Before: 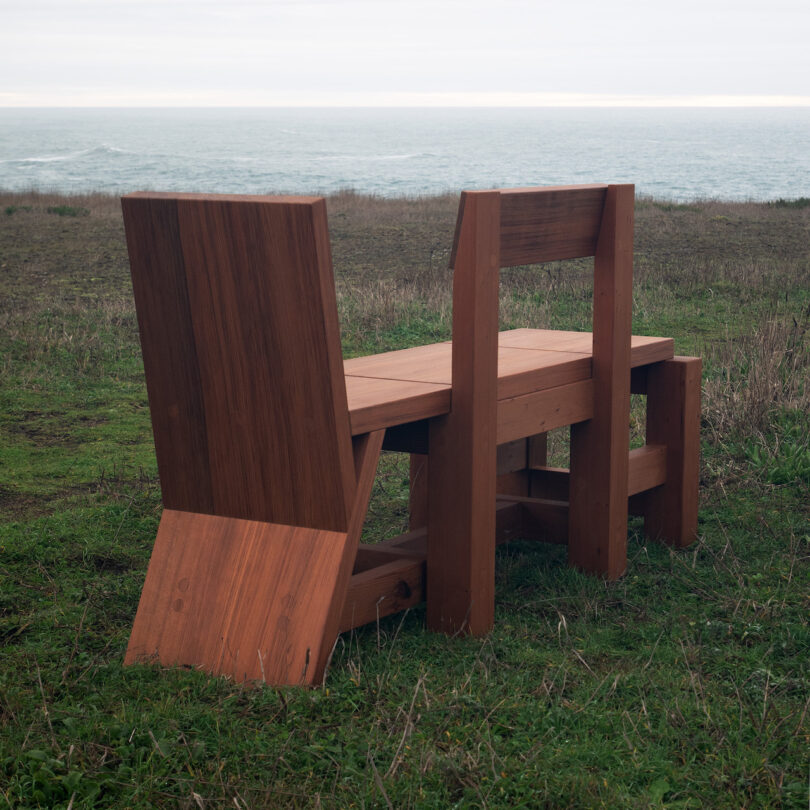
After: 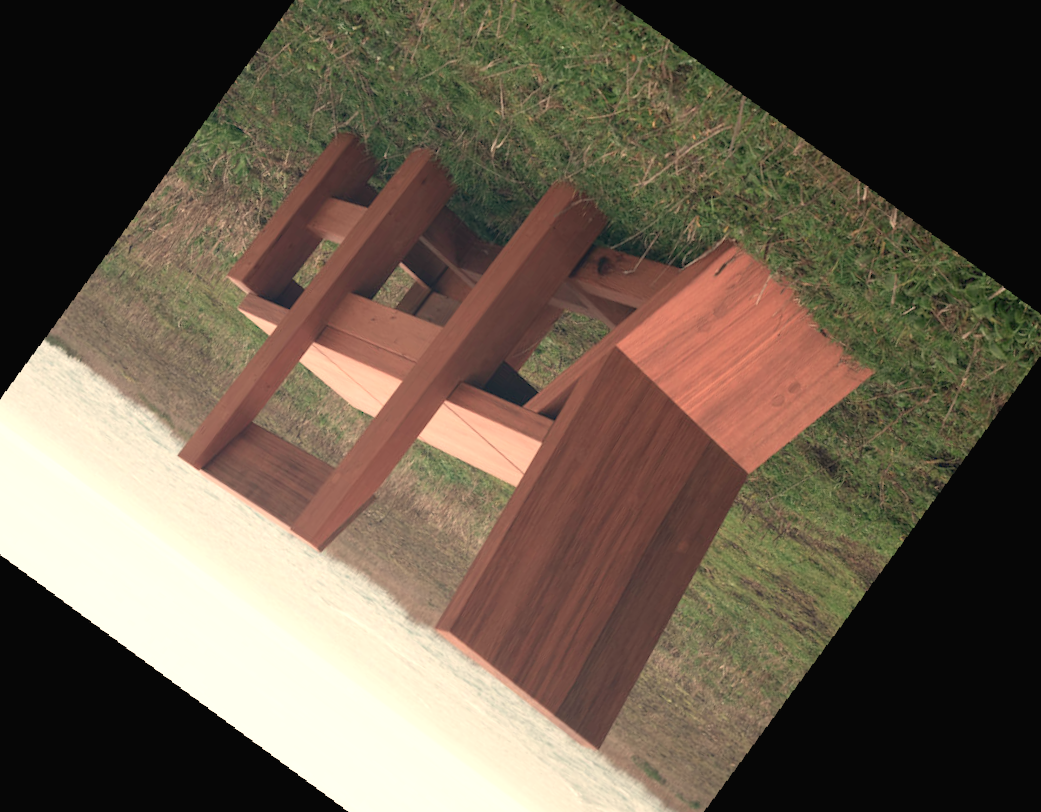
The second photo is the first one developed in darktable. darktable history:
crop and rotate: angle 148.68°, left 9.111%, top 15.603%, right 4.588%, bottom 17.041%
white balance: red 1.138, green 0.996, blue 0.812
color balance rgb: perceptual saturation grading › global saturation -27.94%, hue shift -2.27°, contrast -21.26%
rotate and perspective: rotation 5.12°, automatic cropping off
exposure: black level correction 0, exposure 1.1 EV, compensate exposure bias true, compensate highlight preservation false
